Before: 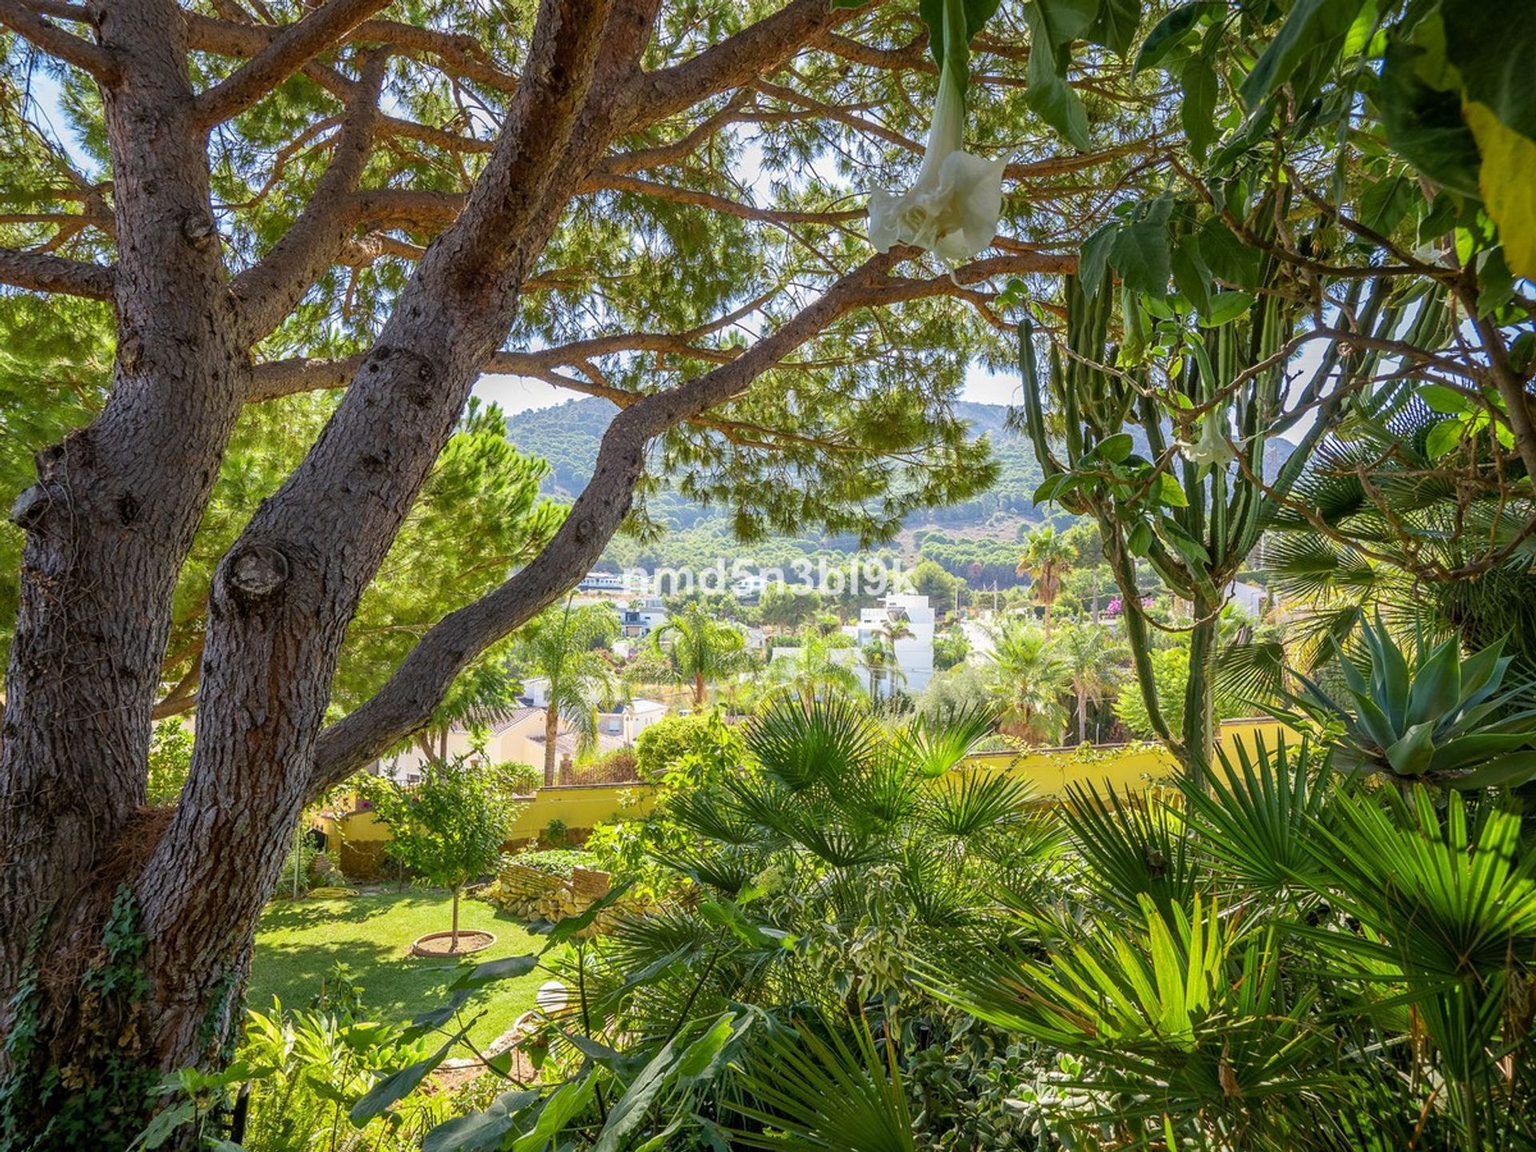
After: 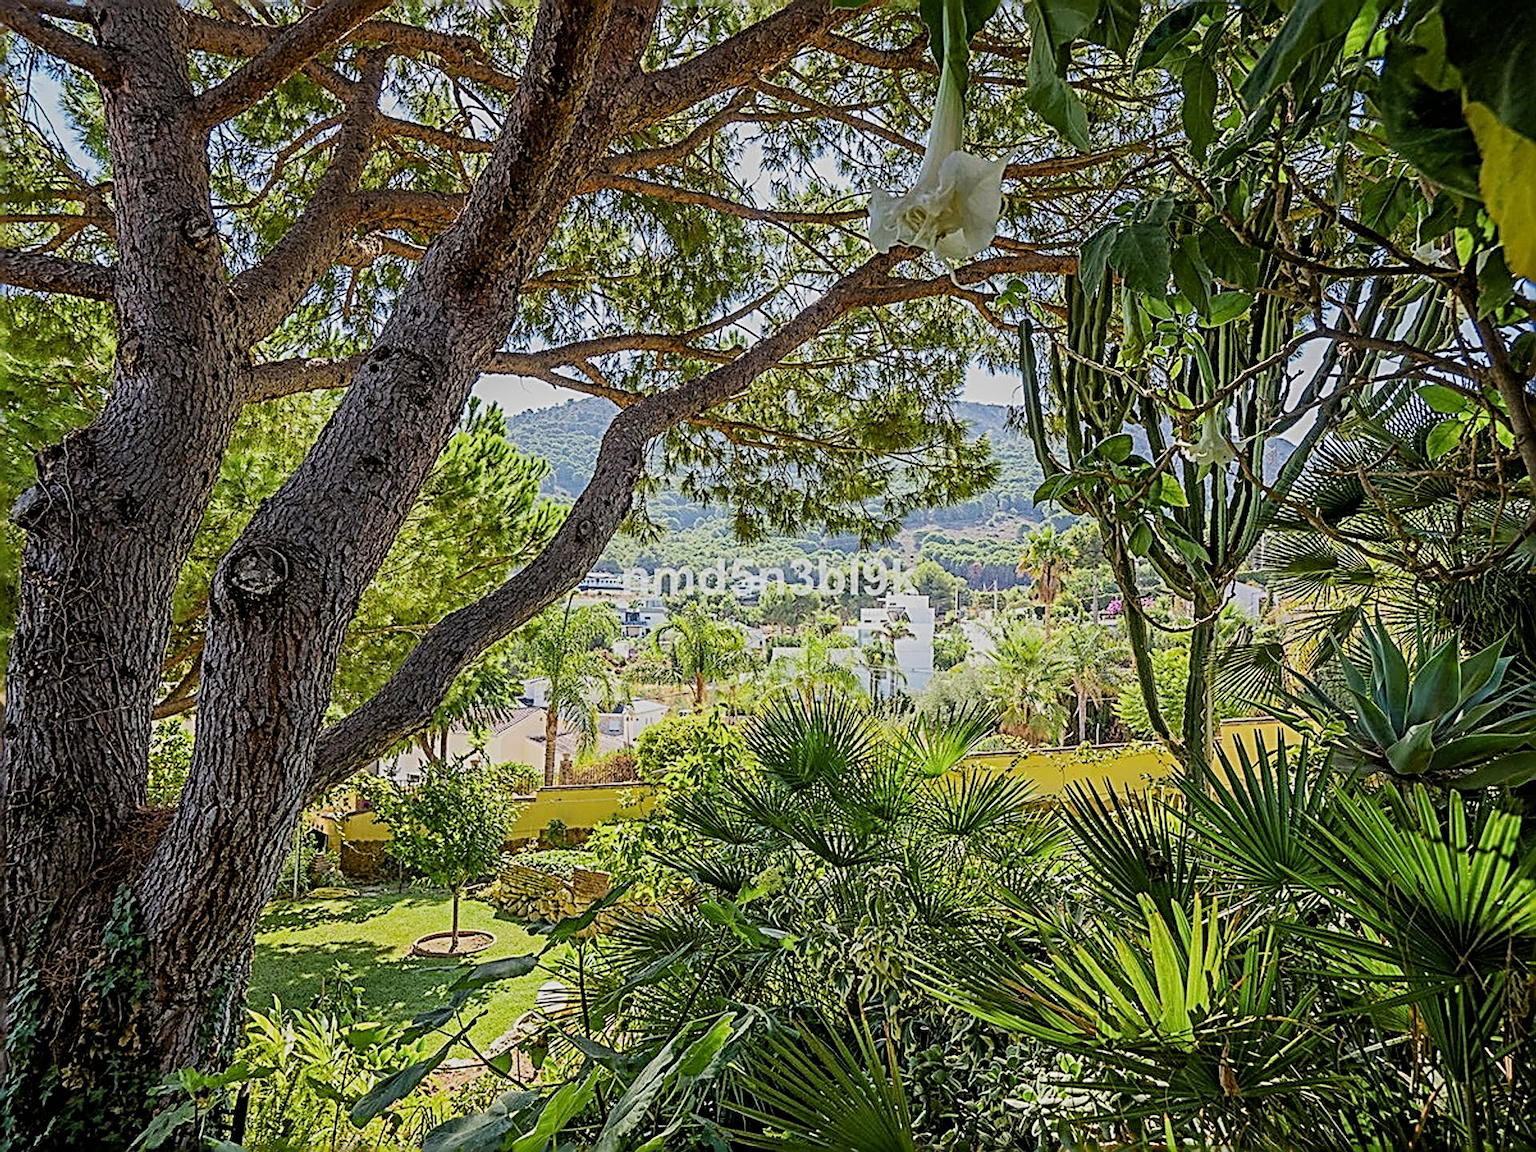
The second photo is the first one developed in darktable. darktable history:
filmic rgb: black relative exposure -7.65 EV, white relative exposure 4.56 EV, hardness 3.61
sharpen: radius 3.143, amount 1.747
